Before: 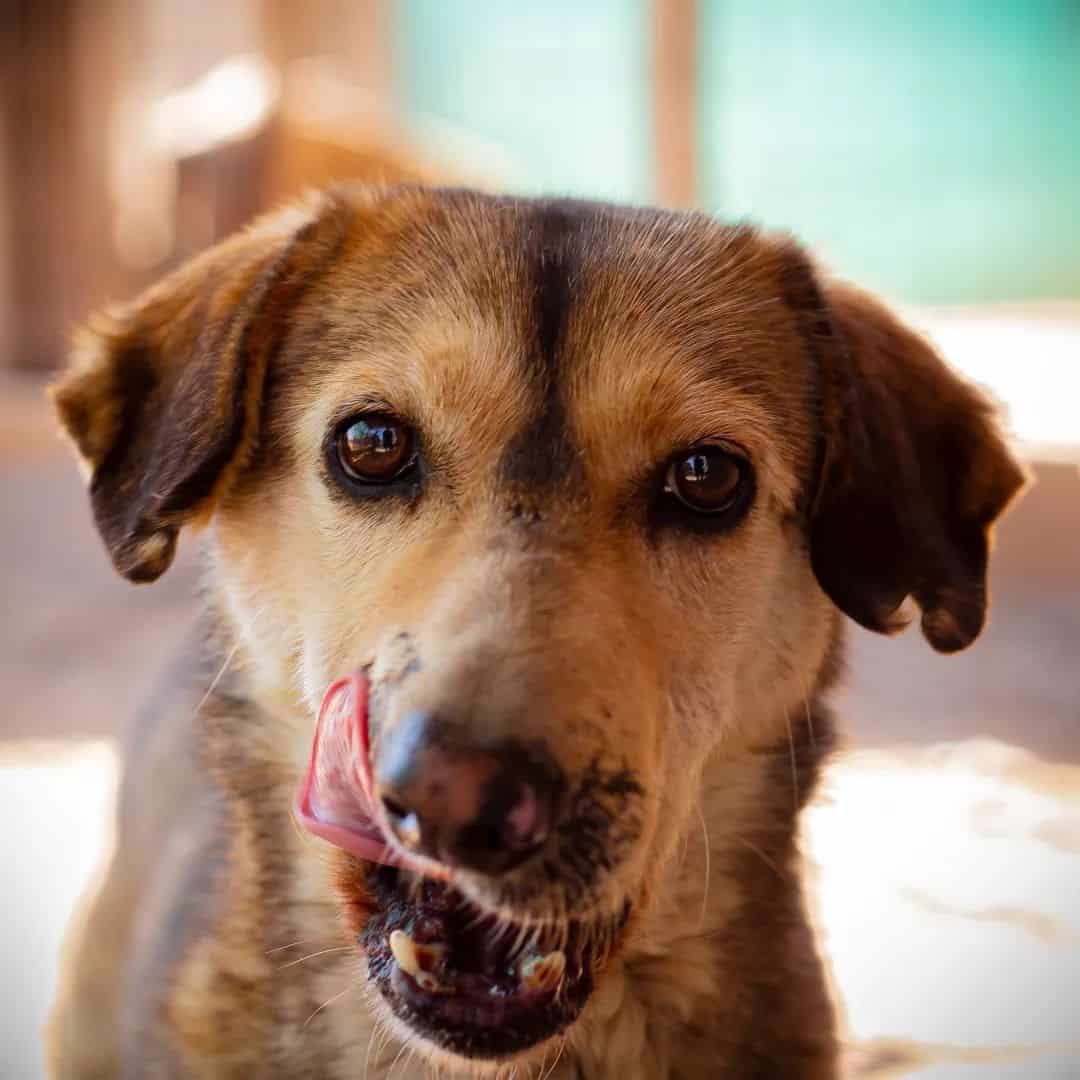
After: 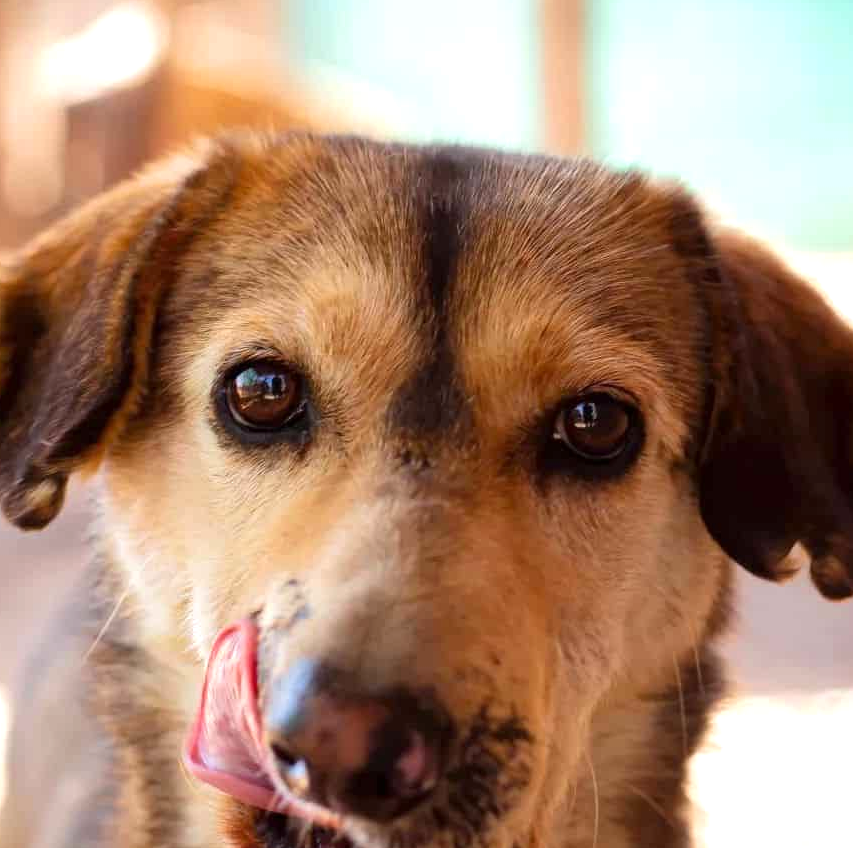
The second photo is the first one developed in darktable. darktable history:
crop and rotate: left 10.456%, top 4.99%, right 10.48%, bottom 16.436%
exposure: exposure 0.375 EV, compensate highlight preservation false
